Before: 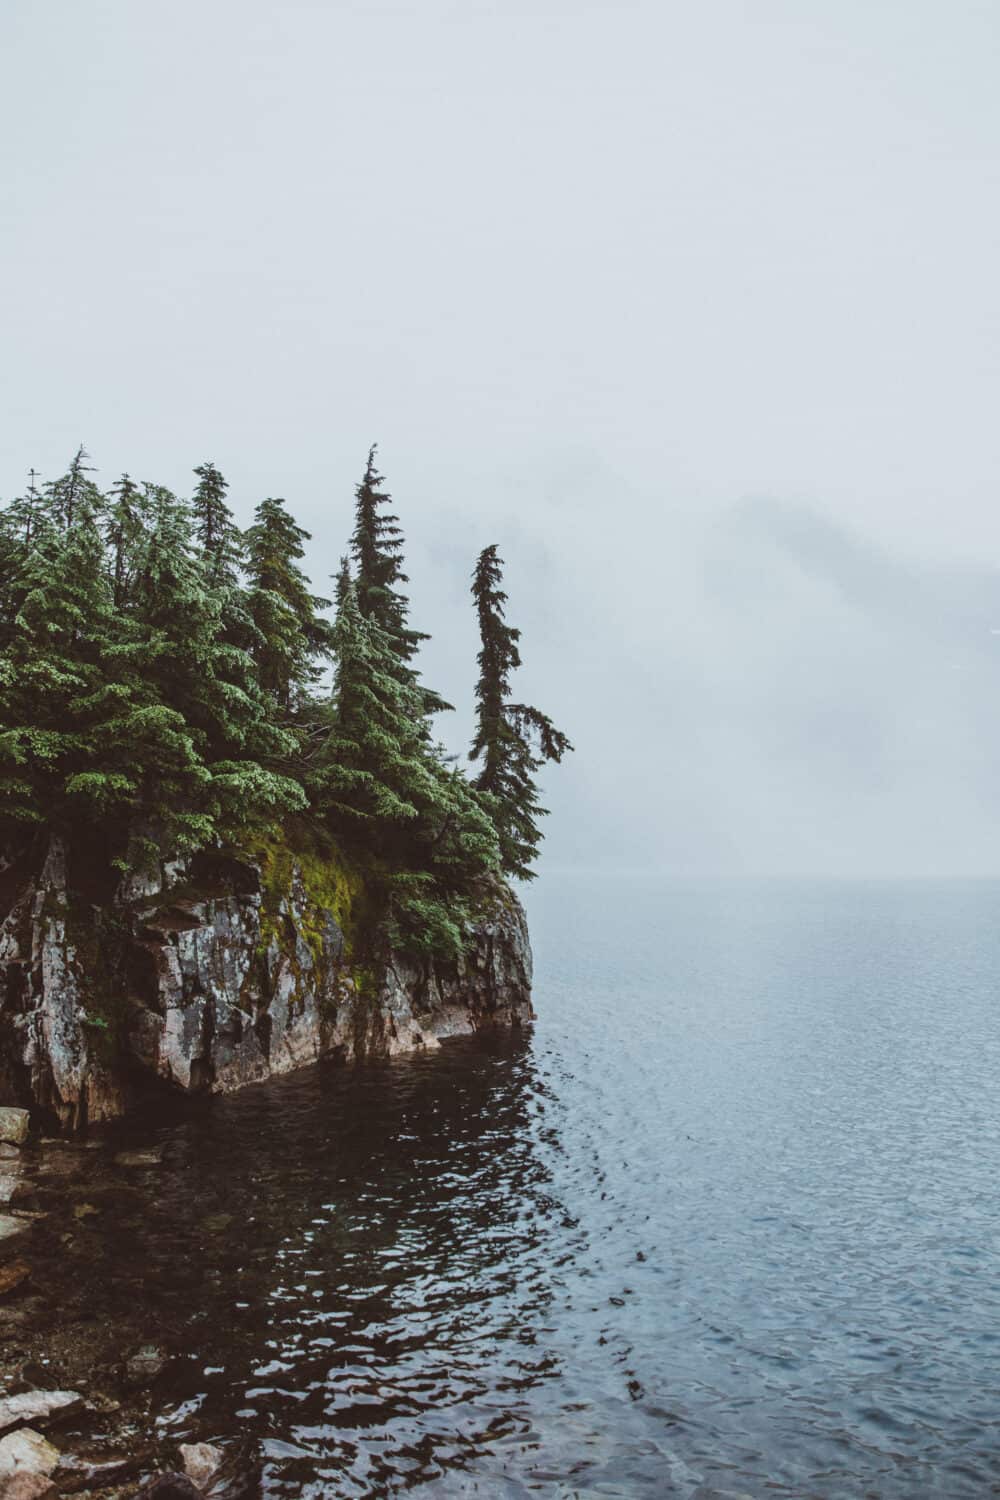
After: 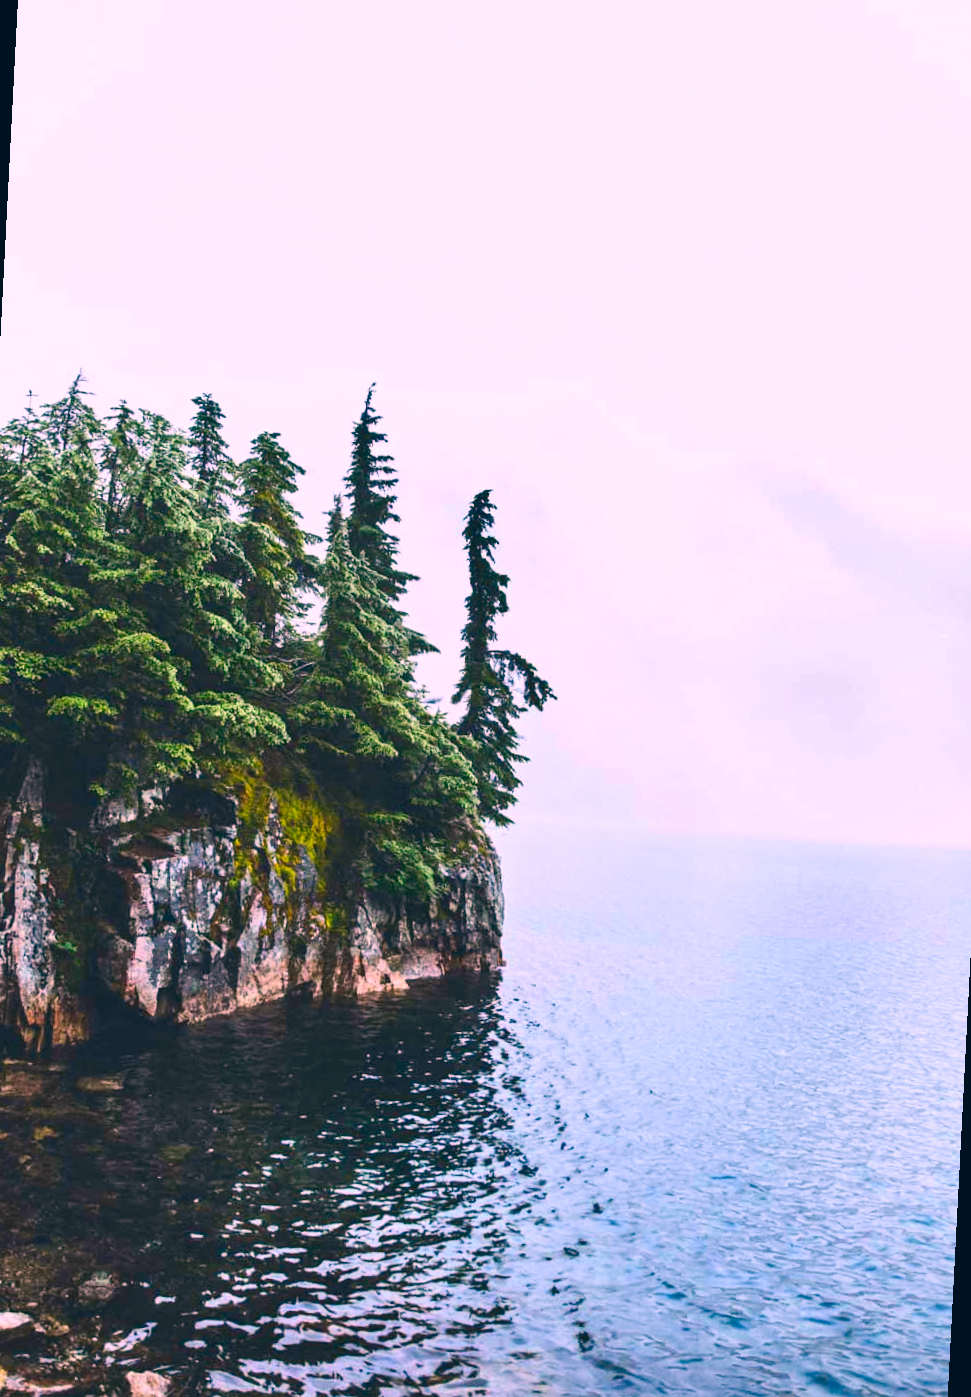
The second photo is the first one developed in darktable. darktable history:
shadows and highlights: shadows 25.78, highlights -48.24, soften with gaussian
crop and rotate: angle -2.98°, left 5.165%, top 5.197%, right 4.607%, bottom 4.619%
contrast brightness saturation: contrast 0.232, brightness 0.115, saturation 0.293
exposure: exposure 0.375 EV, compensate highlight preservation false
color correction: highlights a* 16.58, highlights b* 0.213, shadows a* -14.72, shadows b* -13.98, saturation 1.47
